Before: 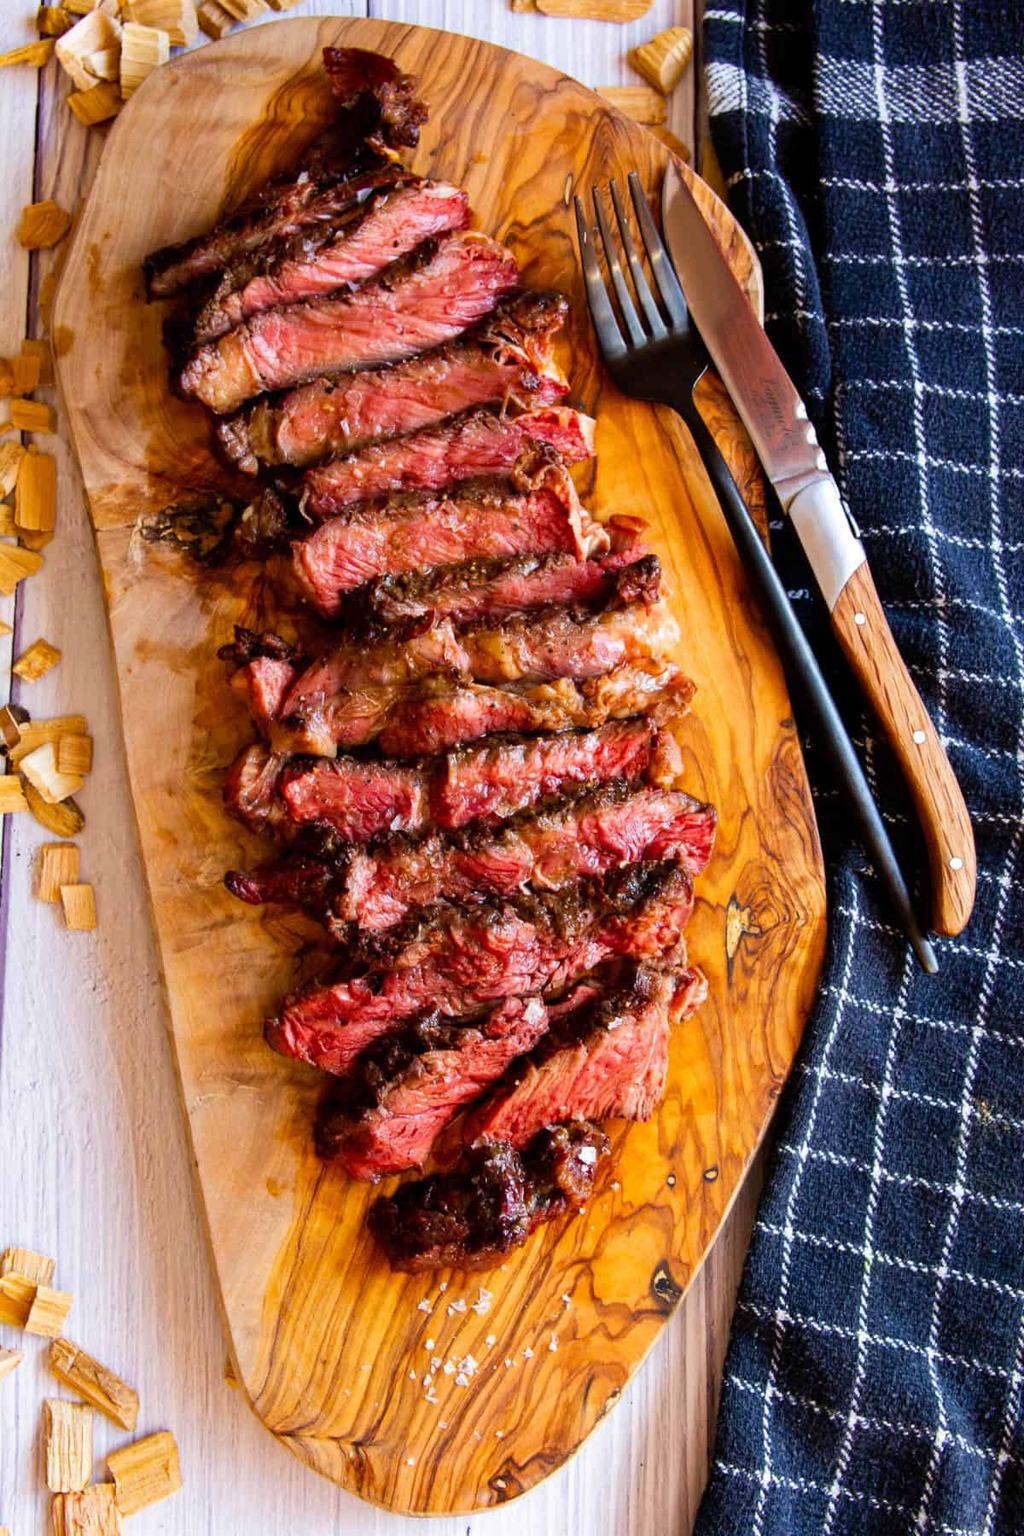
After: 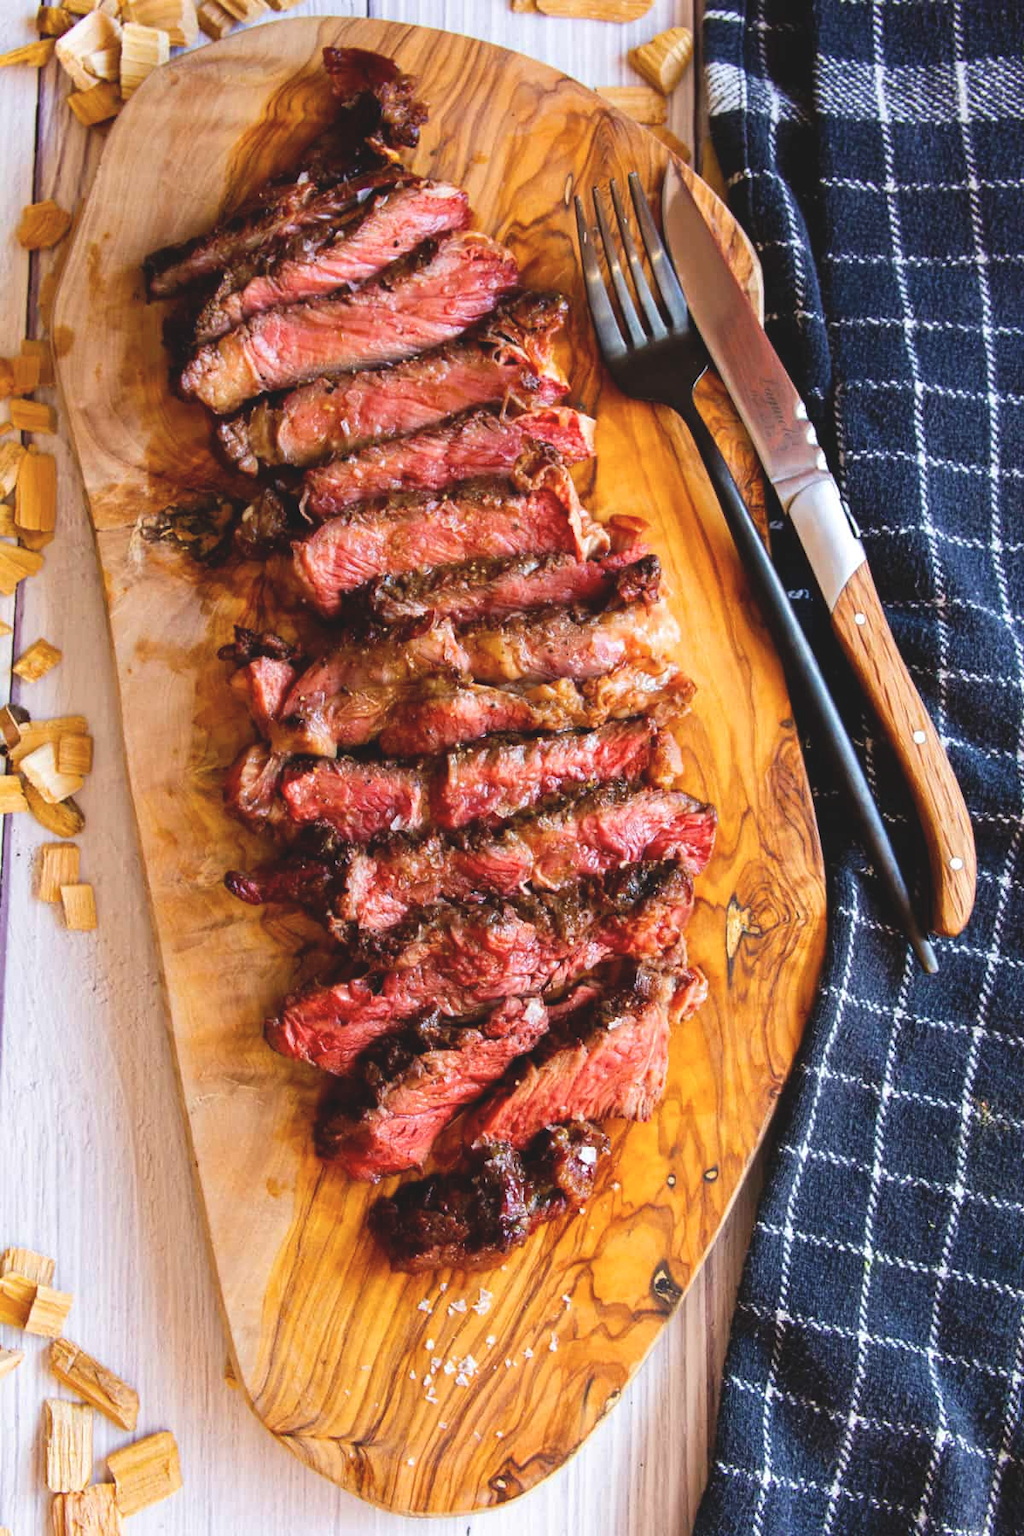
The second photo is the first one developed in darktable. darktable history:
color balance "[matte effect]": lift [1.007, 1, 1, 1], gamma [1.097, 1, 1, 1]
